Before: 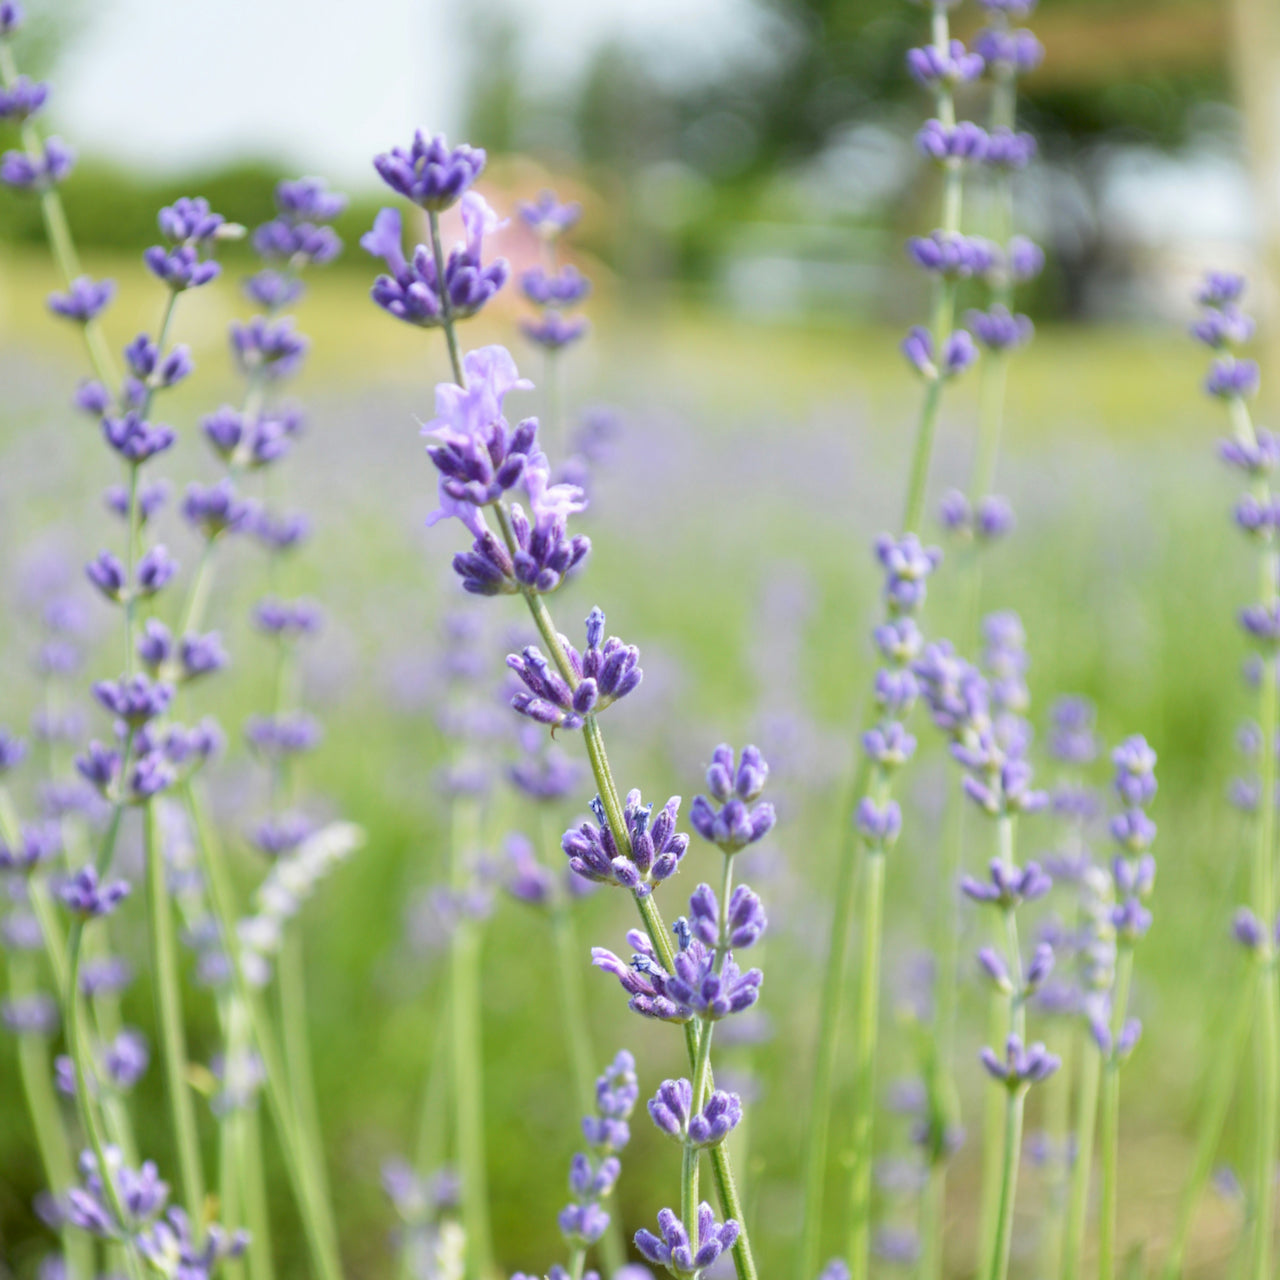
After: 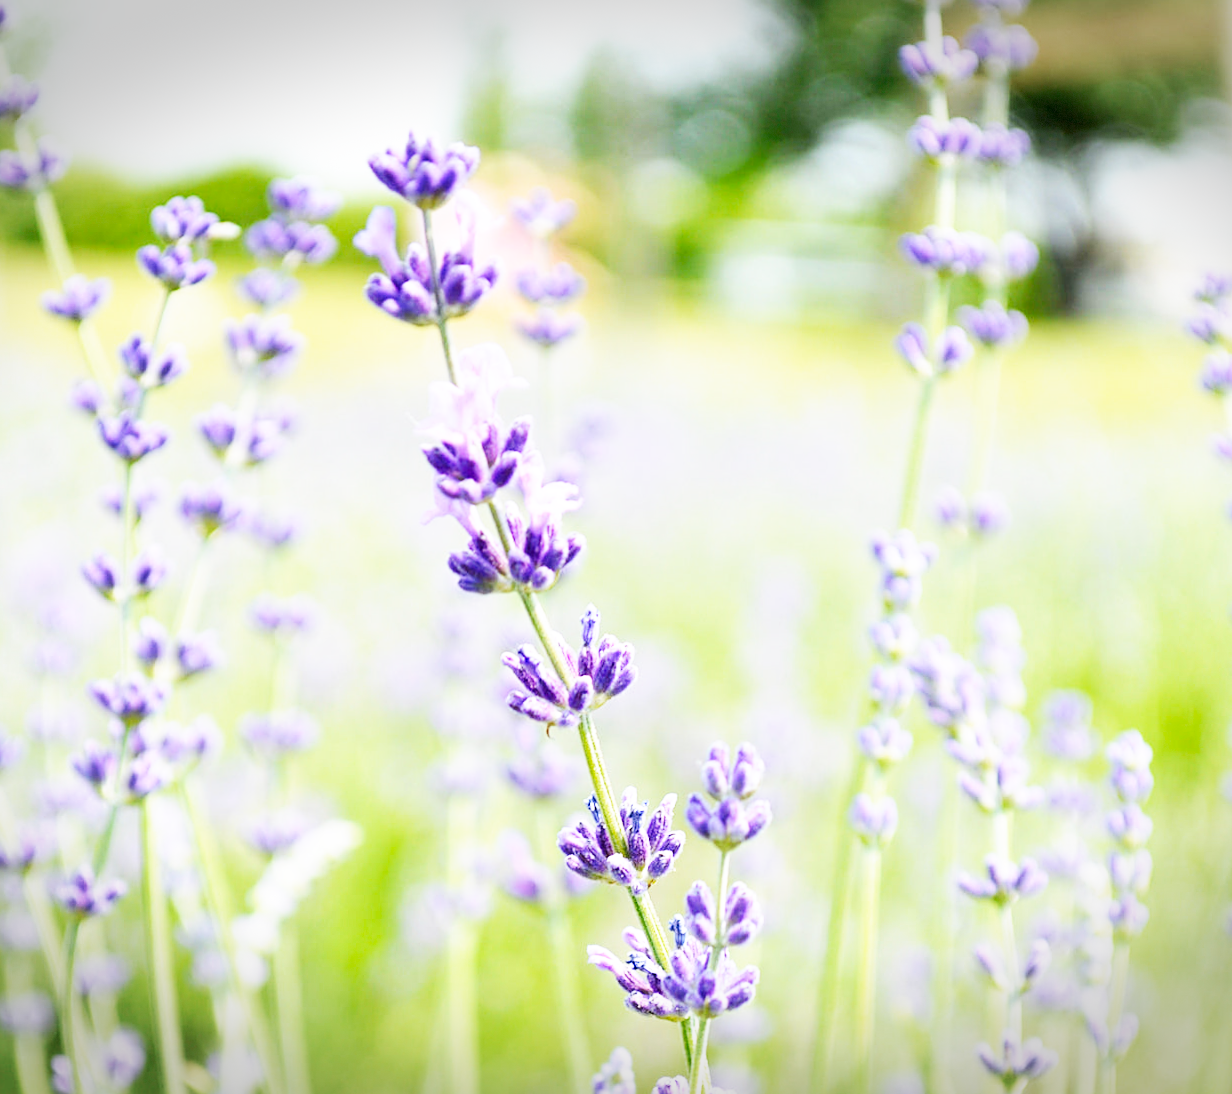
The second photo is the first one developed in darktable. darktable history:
exposure: black level correction 0.005, exposure 0.001 EV, compensate highlight preservation false
vignetting: fall-off start 100%, brightness -0.406, saturation -0.3, width/height ratio 1.324, dithering 8-bit output, unbound false
base curve: curves: ch0 [(0, 0) (0.007, 0.004) (0.027, 0.03) (0.046, 0.07) (0.207, 0.54) (0.442, 0.872) (0.673, 0.972) (1, 1)], preserve colors none
sharpen: on, module defaults
crop and rotate: angle 0.2°, left 0.275%, right 3.127%, bottom 14.18%
